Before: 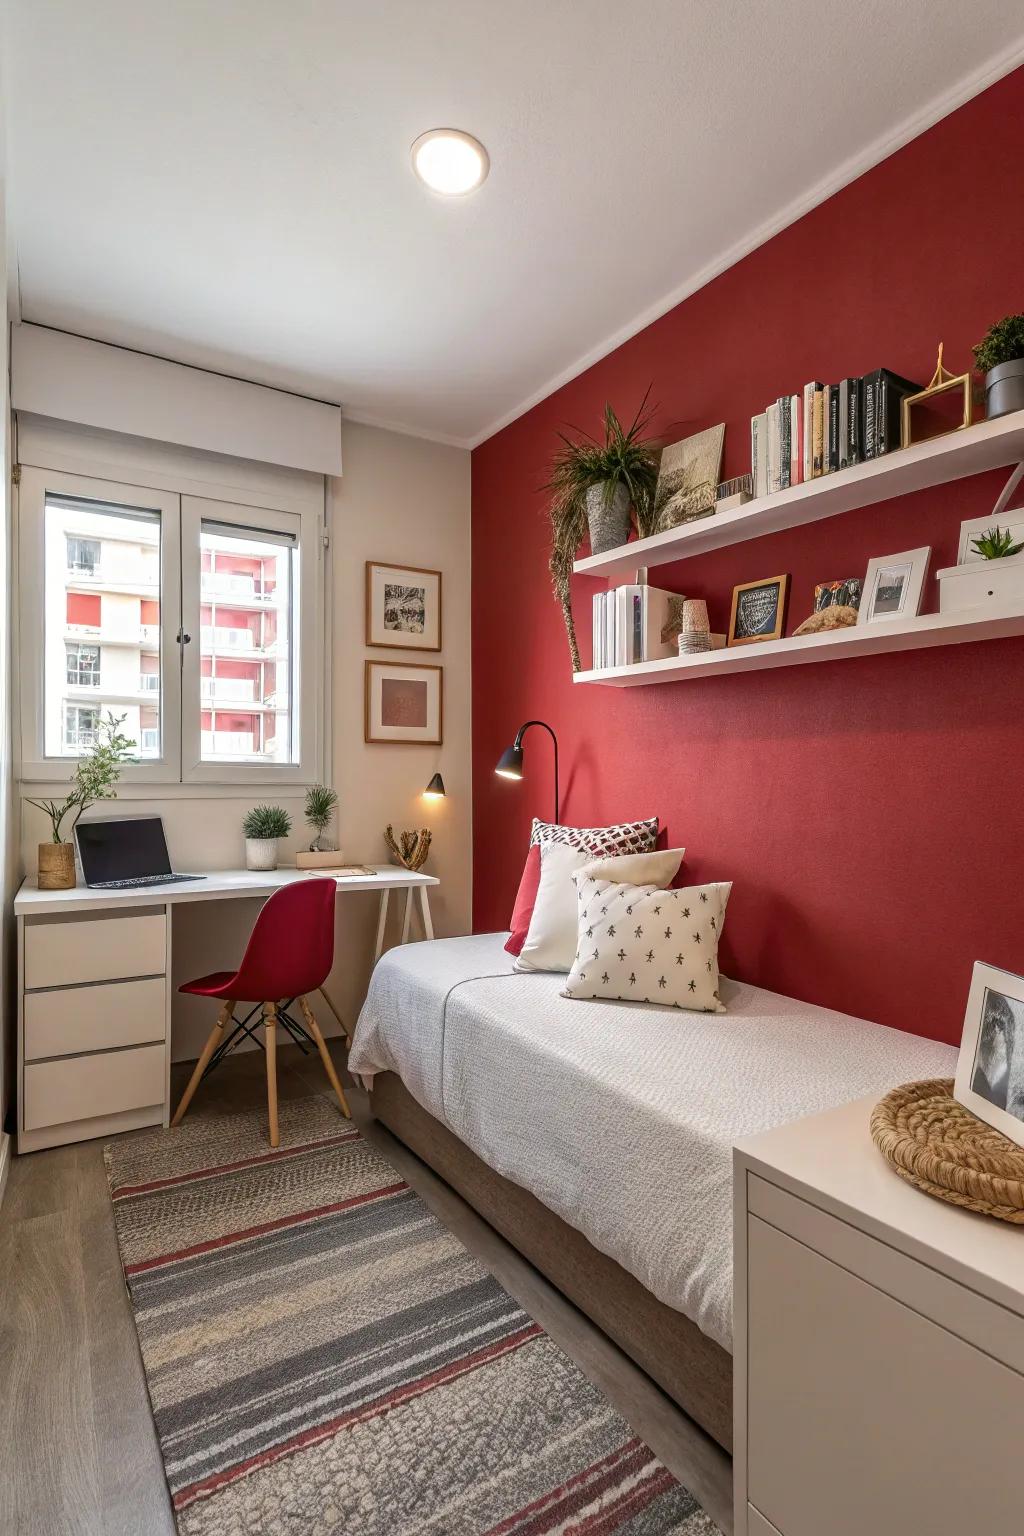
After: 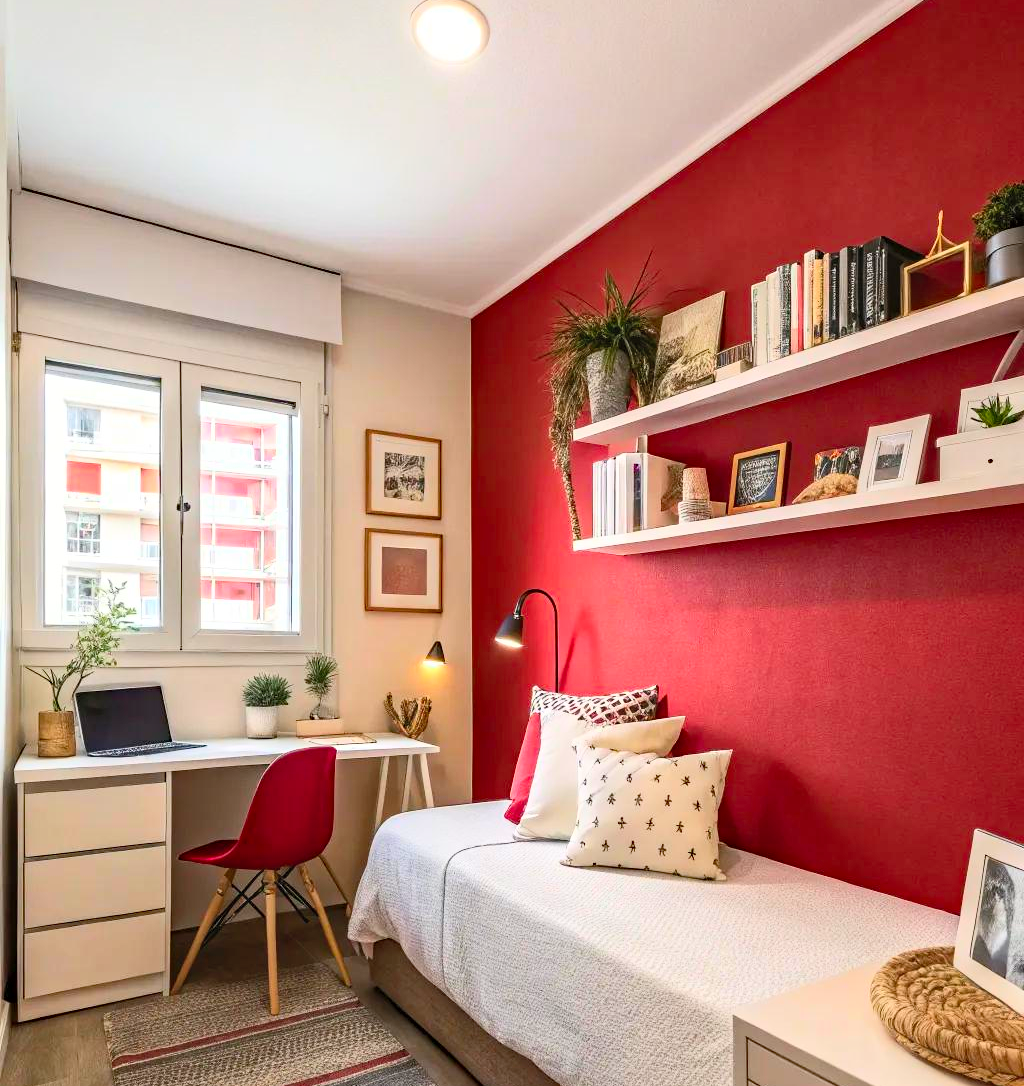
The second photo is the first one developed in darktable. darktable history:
crop and rotate: top 8.652%, bottom 20.586%
haze removal: compatibility mode true, adaptive false
contrast brightness saturation: contrast 0.243, brightness 0.265, saturation 0.383
